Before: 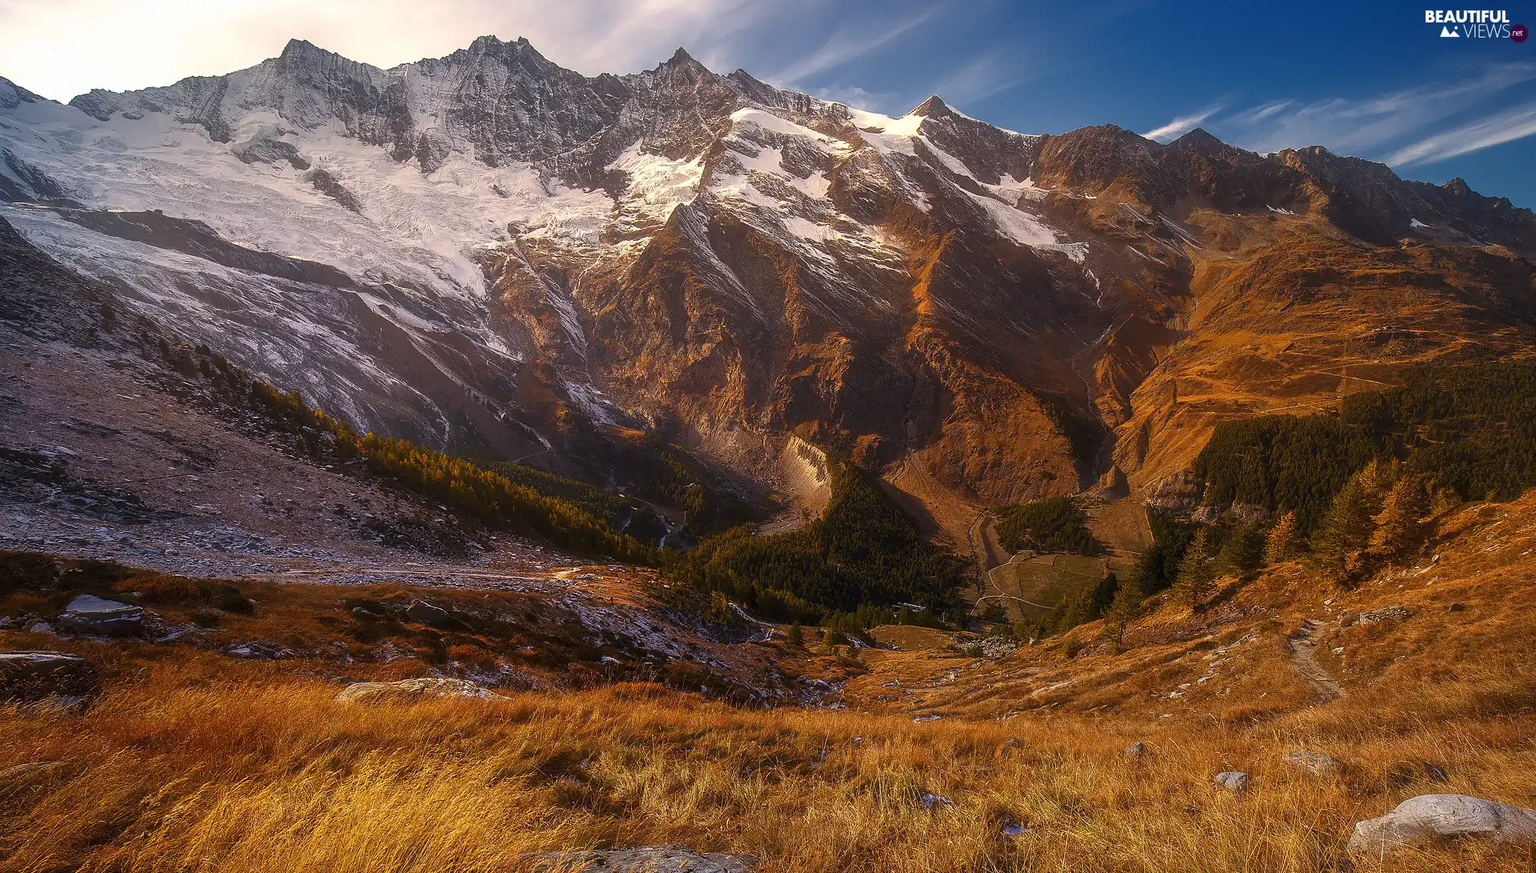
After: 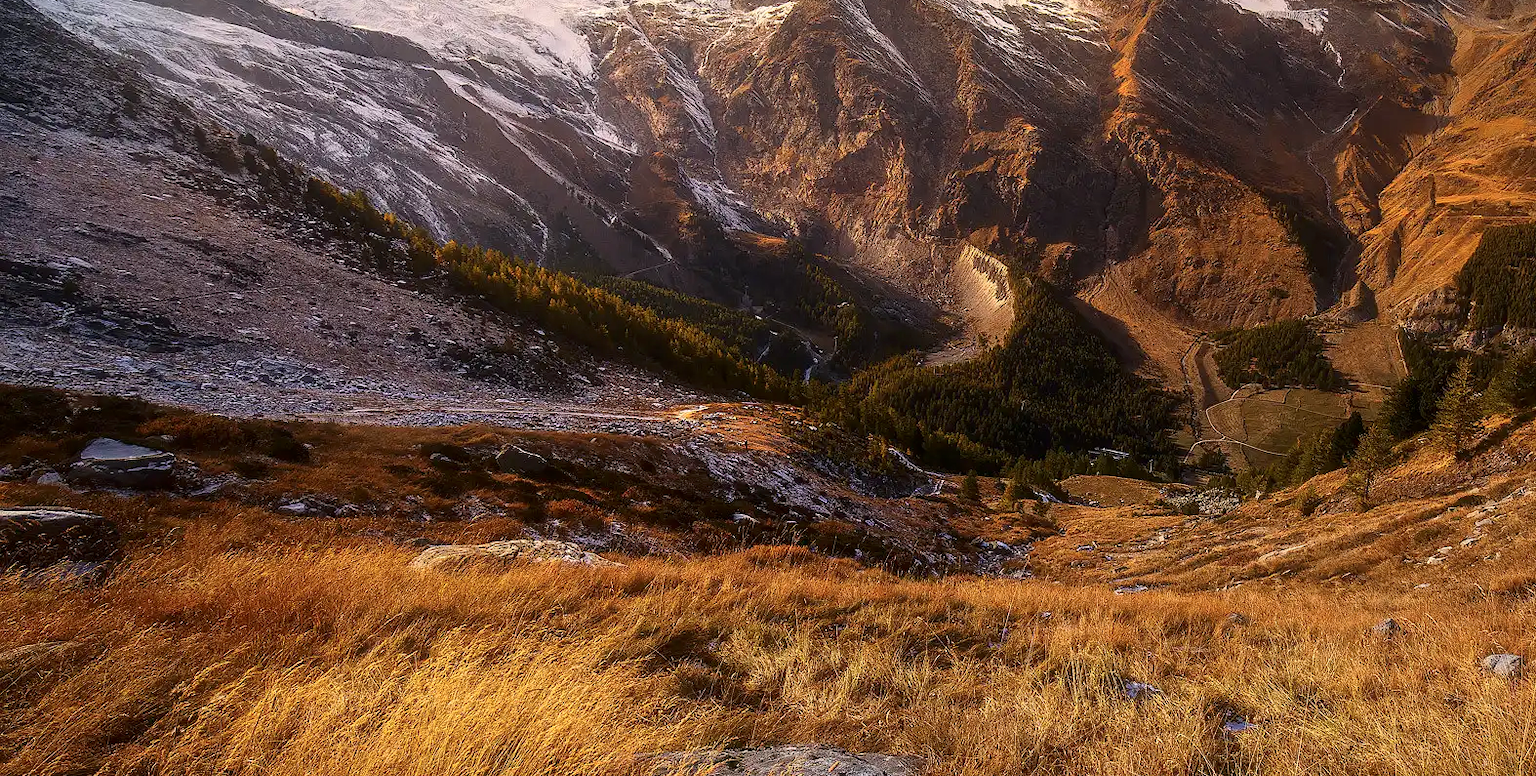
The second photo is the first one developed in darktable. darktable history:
tone curve: curves: ch0 [(0, 0) (0.004, 0.001) (0.133, 0.112) (0.325, 0.362) (0.832, 0.893) (1, 1)], color space Lab, independent channels, preserve colors none
crop: top 27.037%, right 17.976%
